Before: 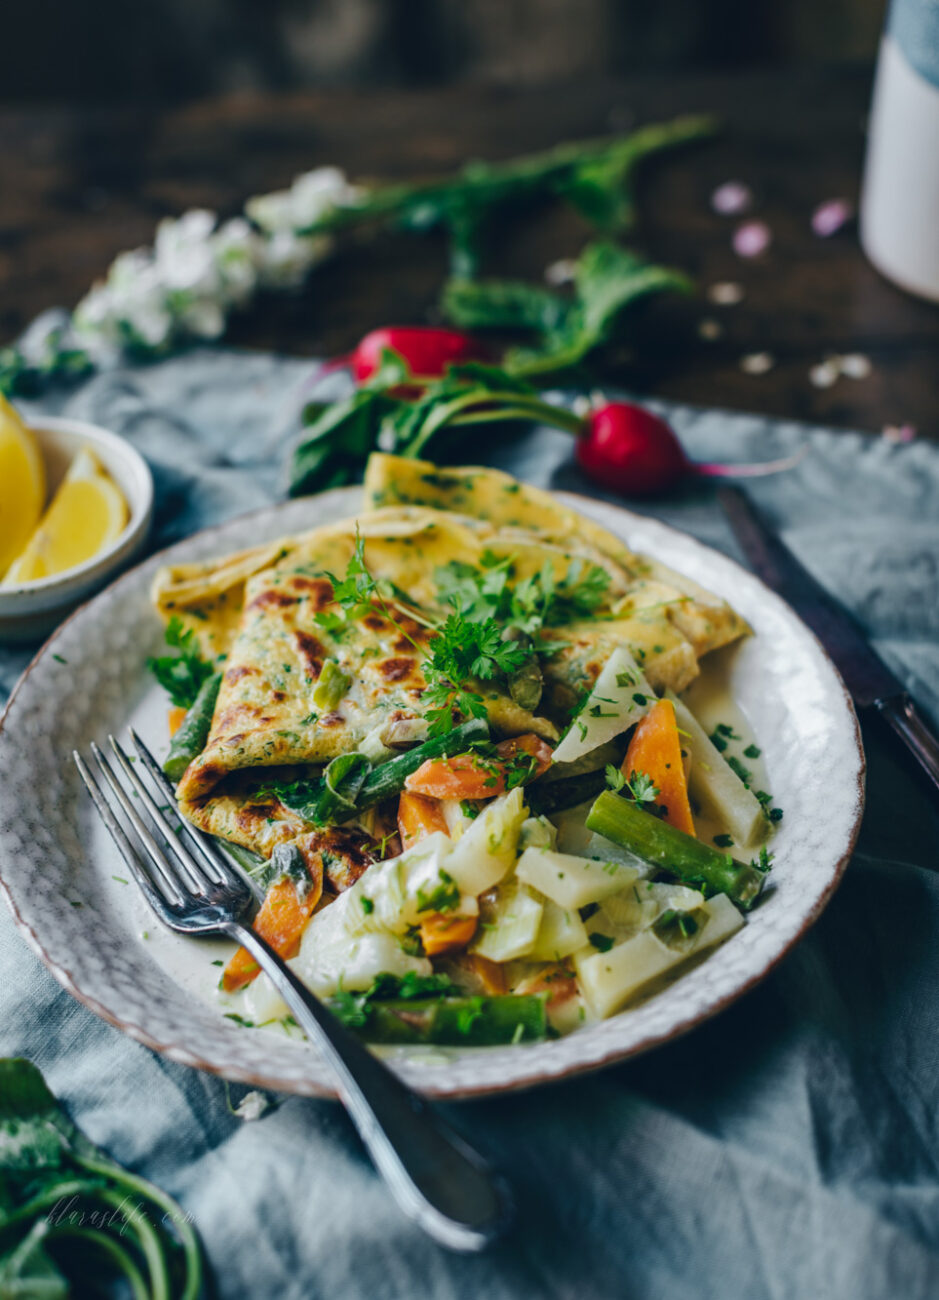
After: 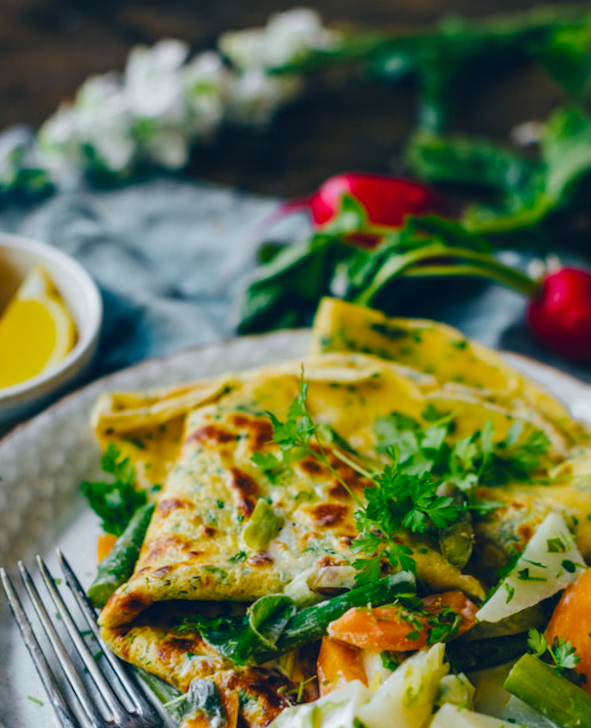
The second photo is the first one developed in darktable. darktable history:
color balance rgb: perceptual saturation grading › global saturation 34.05%, global vibrance 5.56%
crop and rotate: angle -4.99°, left 2.122%, top 6.945%, right 27.566%, bottom 30.519%
